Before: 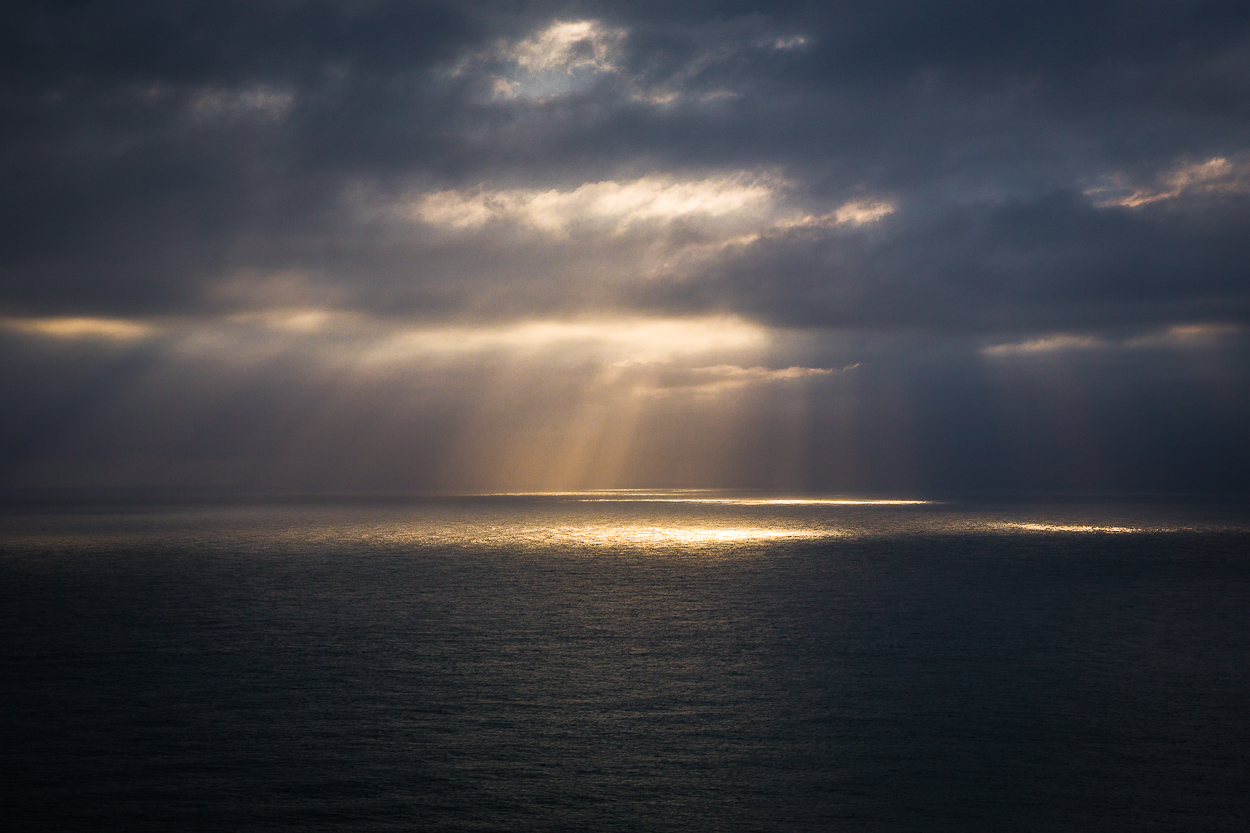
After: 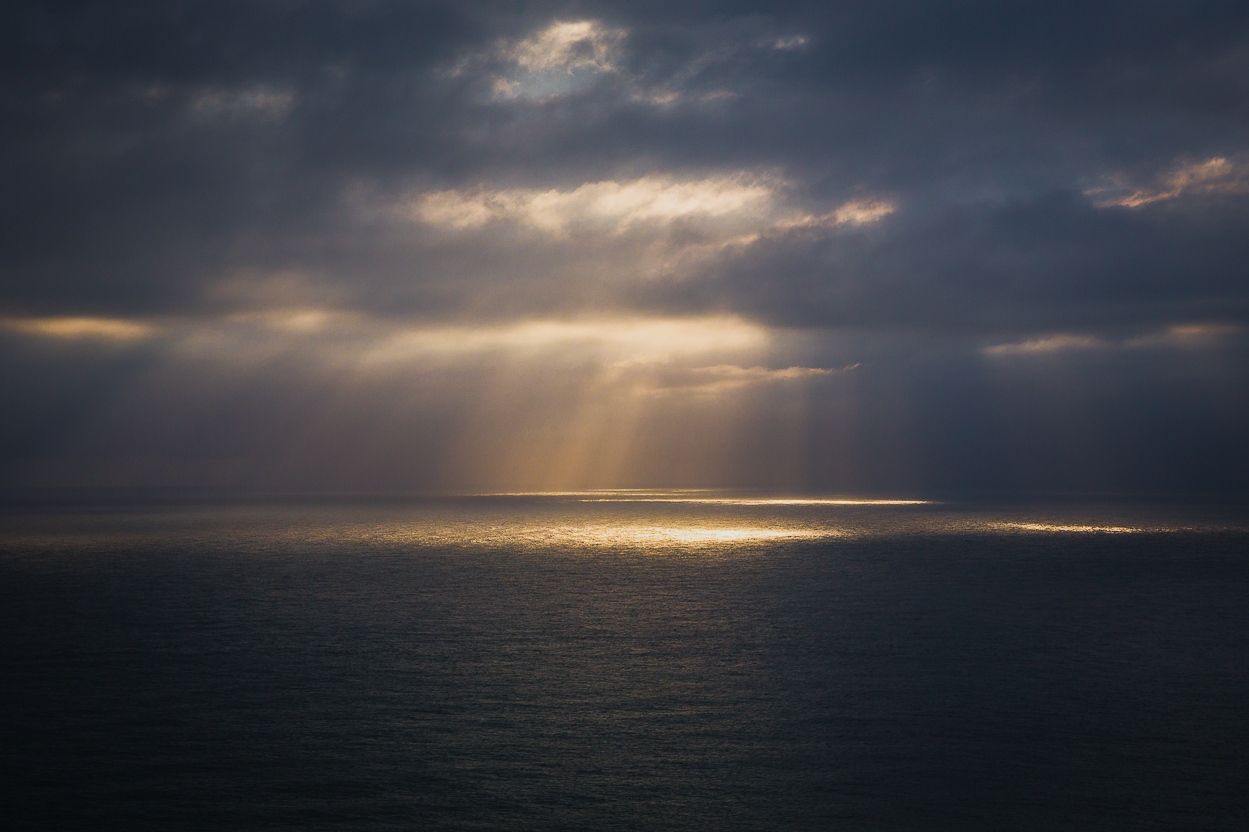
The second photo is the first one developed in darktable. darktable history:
crop: left 0.044%
local contrast: highlights 69%, shadows 68%, detail 80%, midtone range 0.321
